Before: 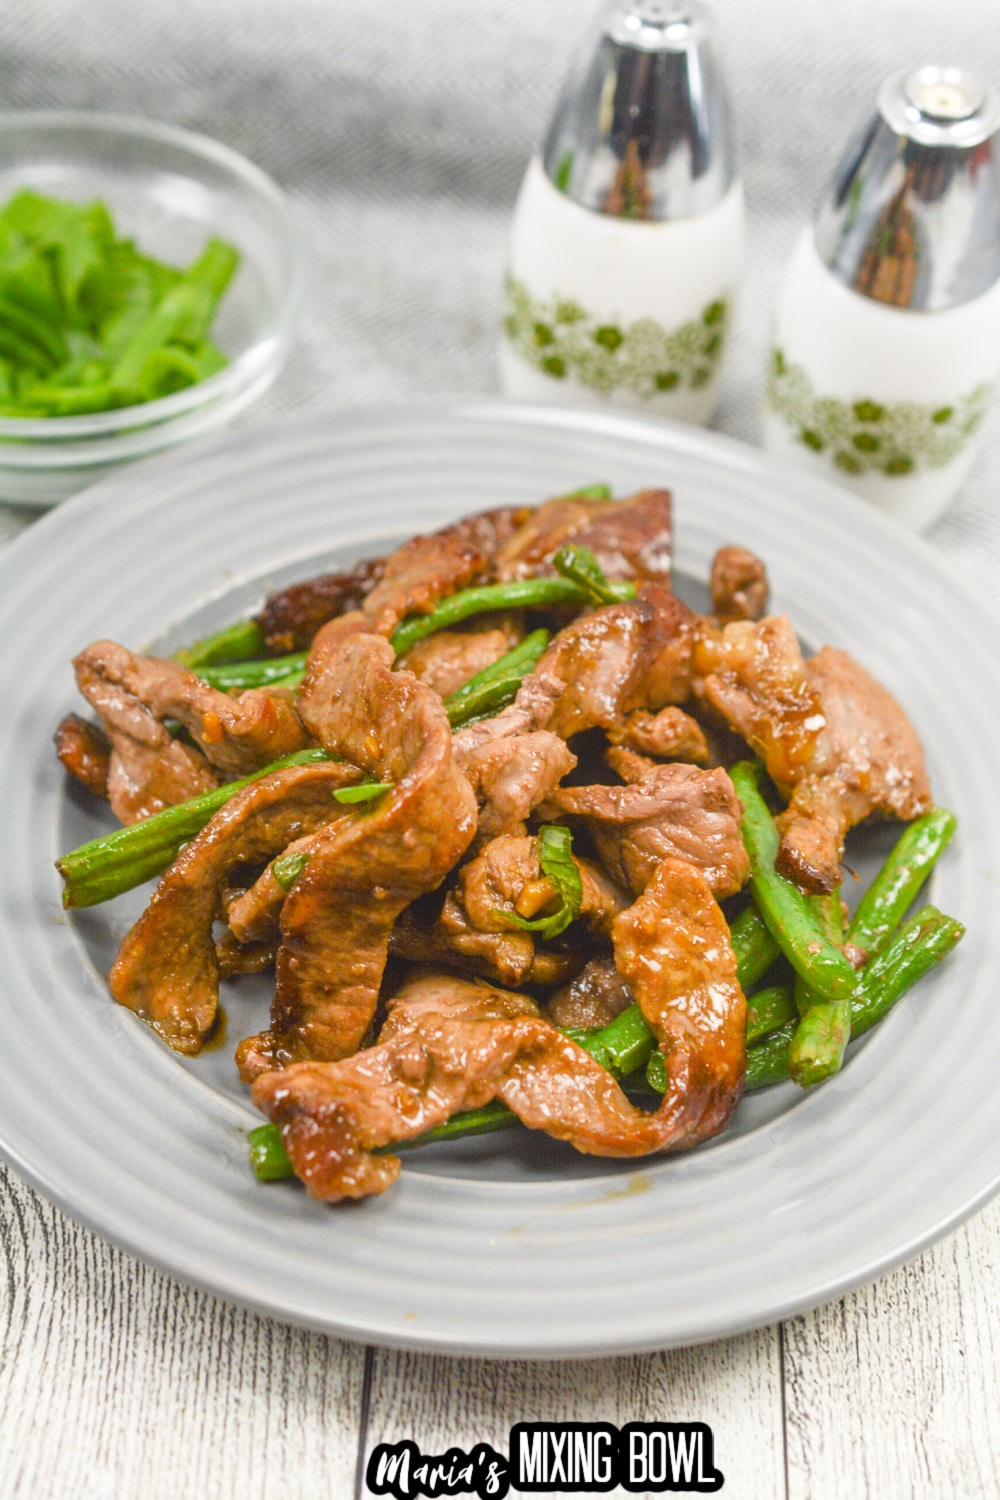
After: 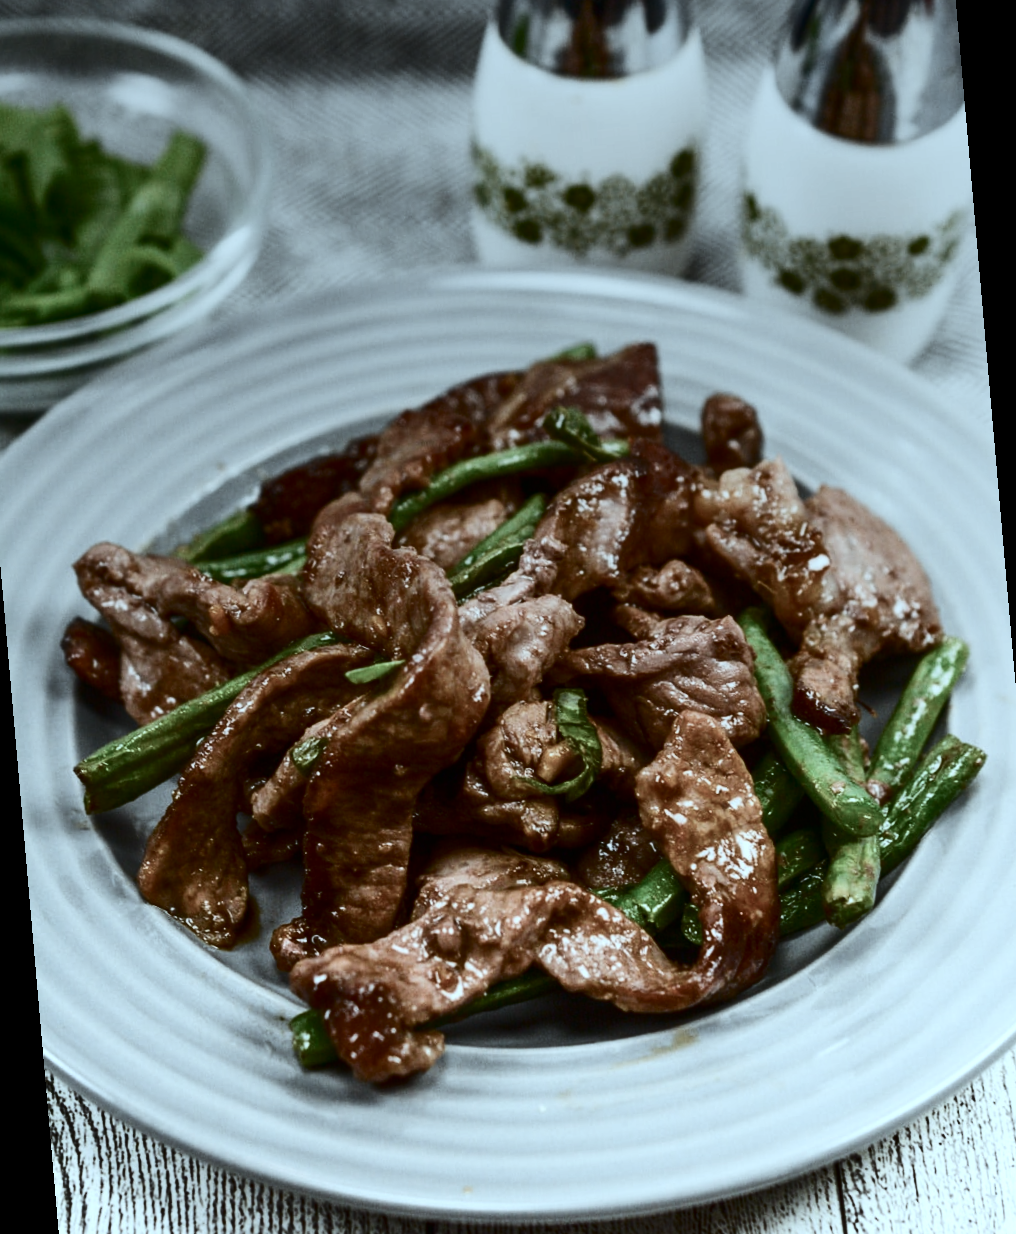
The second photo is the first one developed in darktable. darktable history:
graduated density: on, module defaults
contrast brightness saturation: contrast 0.24, brightness -0.24, saturation 0.14
rotate and perspective: rotation -5°, crop left 0.05, crop right 0.952, crop top 0.11, crop bottom 0.89
color correction: highlights a* -12.64, highlights b* -18.1, saturation 0.7
color balance rgb: perceptual saturation grading › highlights -31.88%, perceptual saturation grading › mid-tones 5.8%, perceptual saturation grading › shadows 18.12%, perceptual brilliance grading › highlights 3.62%, perceptual brilliance grading › mid-tones -18.12%, perceptual brilliance grading › shadows -41.3%
